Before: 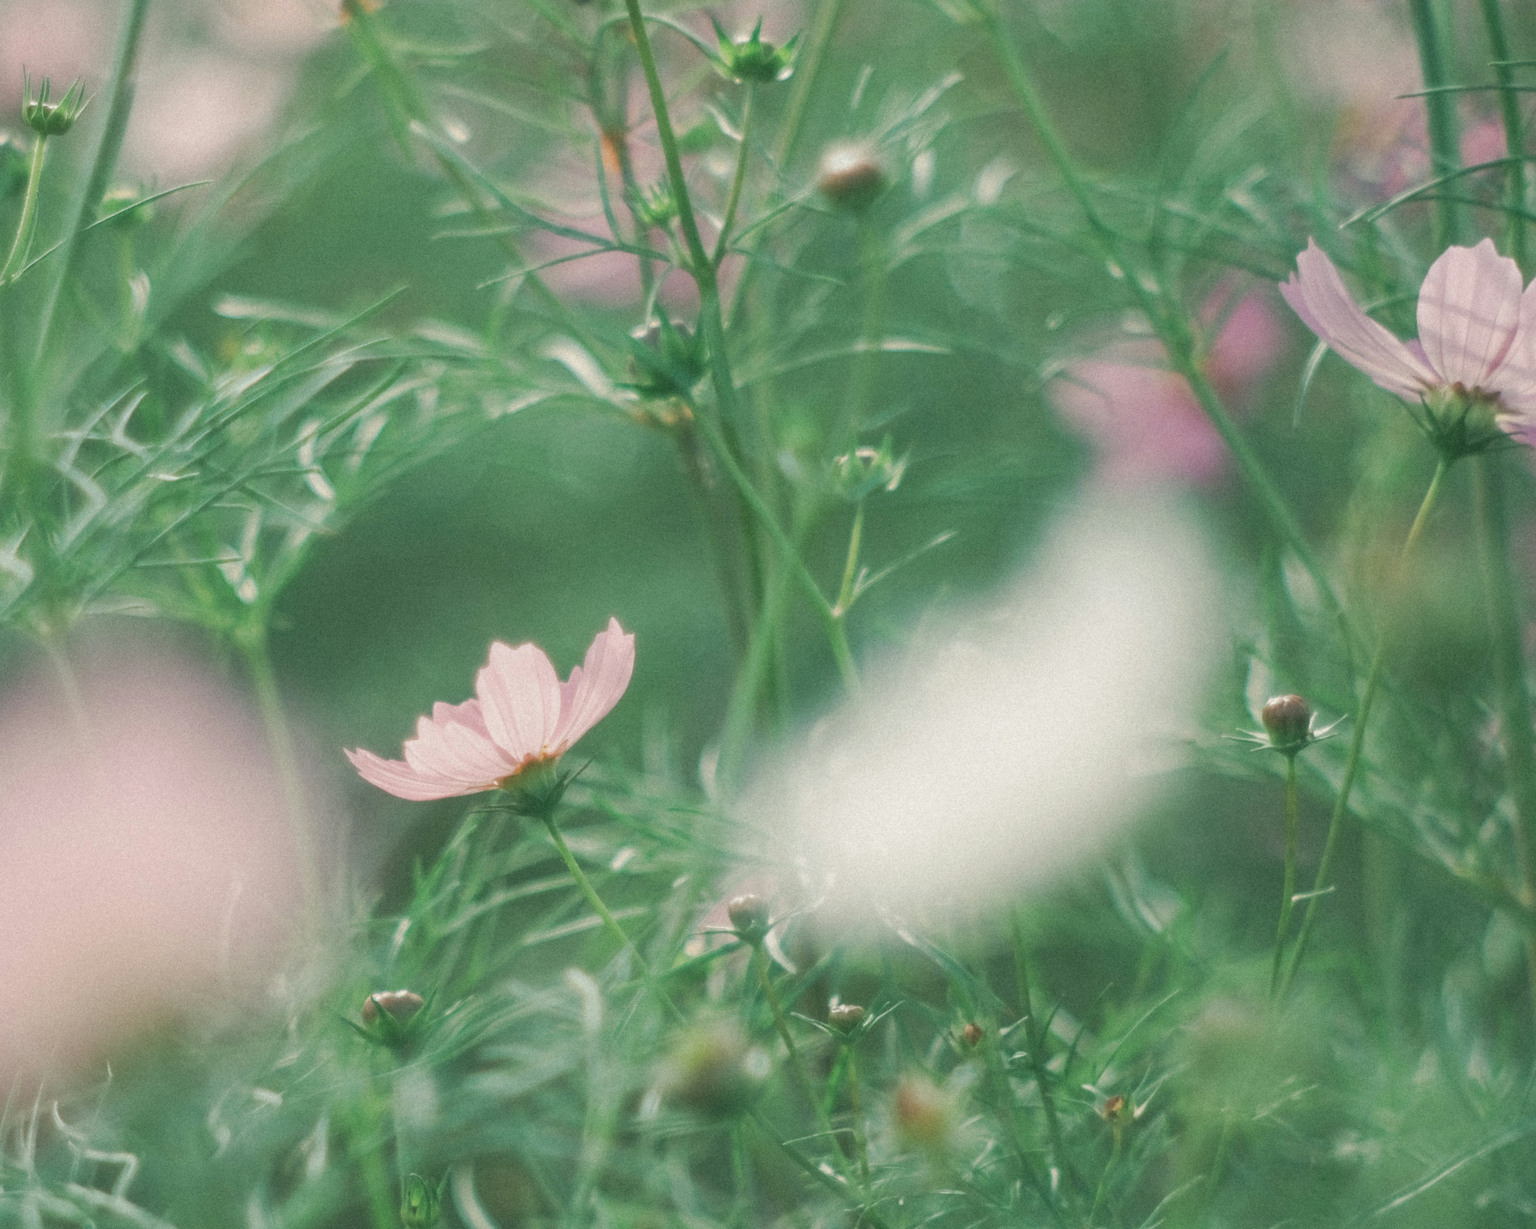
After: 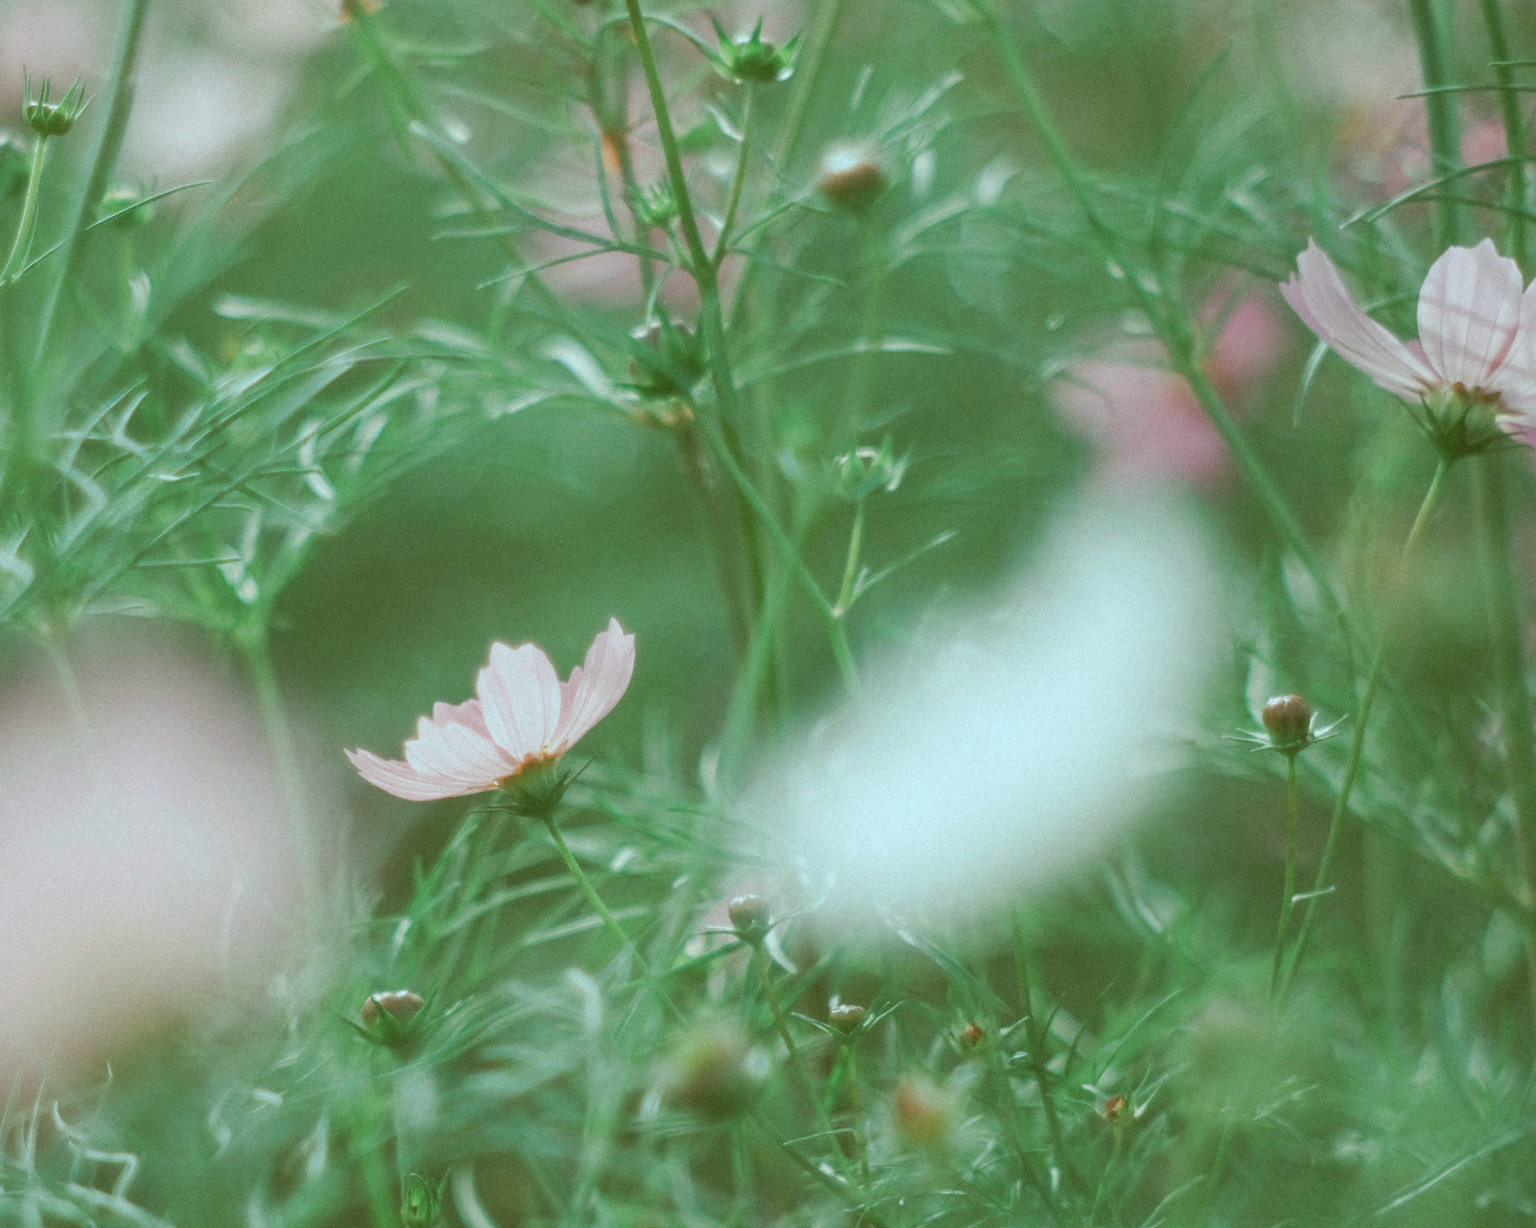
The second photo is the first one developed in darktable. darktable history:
color correction: highlights a* -14.68, highlights b* -16.07, shadows a* 10.08, shadows b* 28.76
